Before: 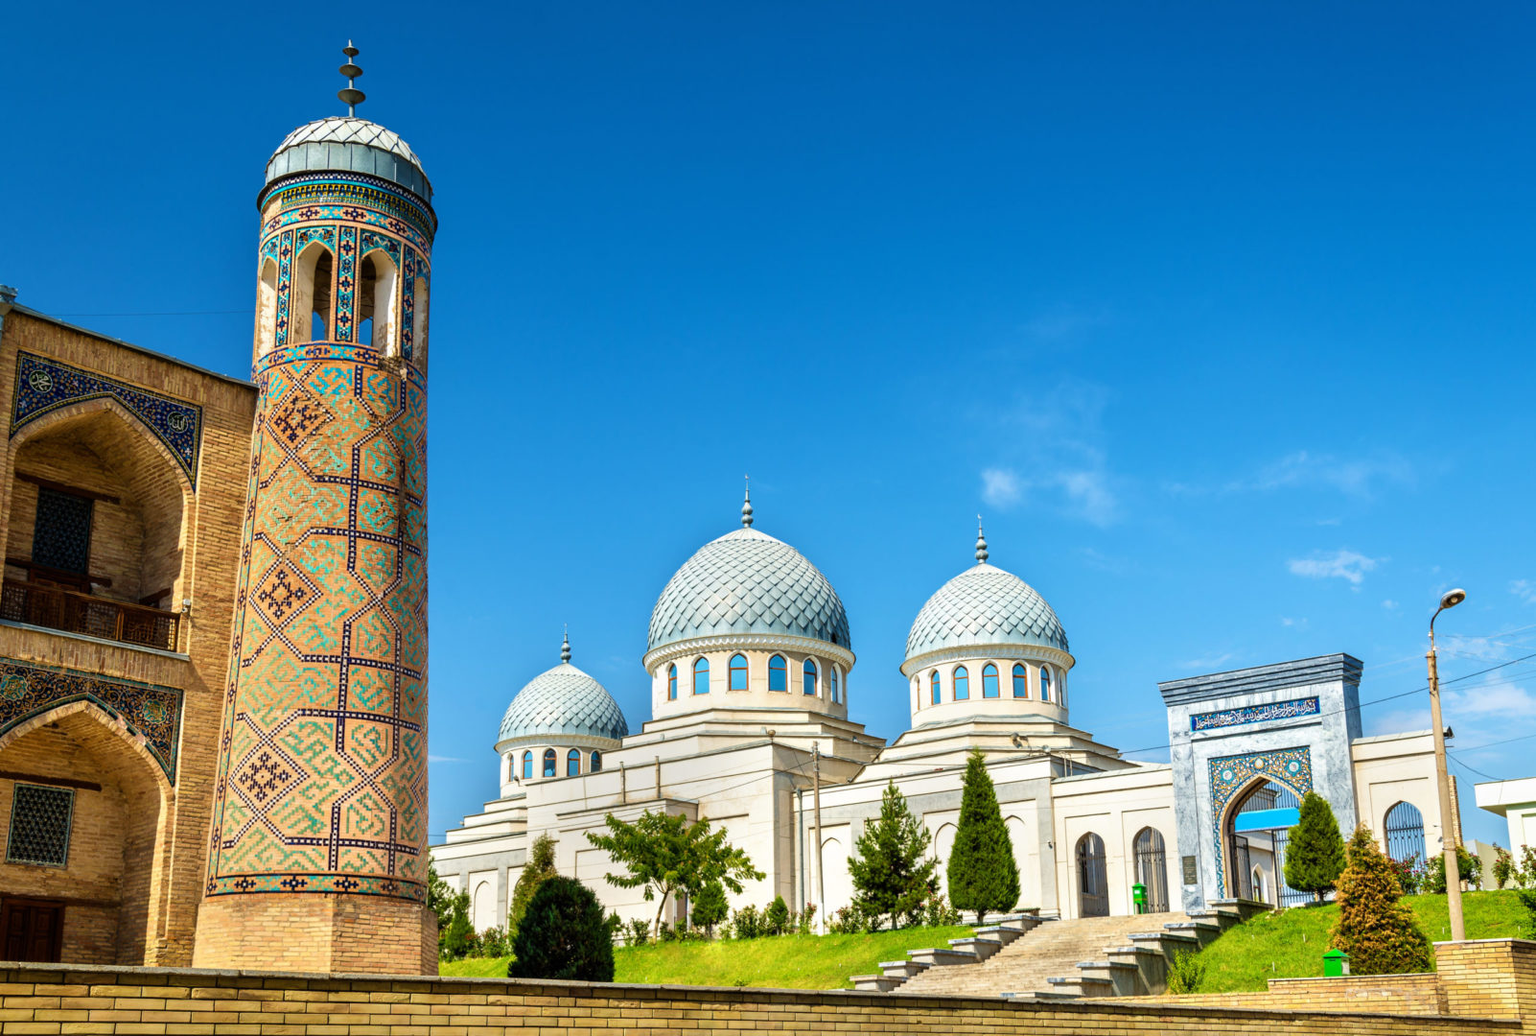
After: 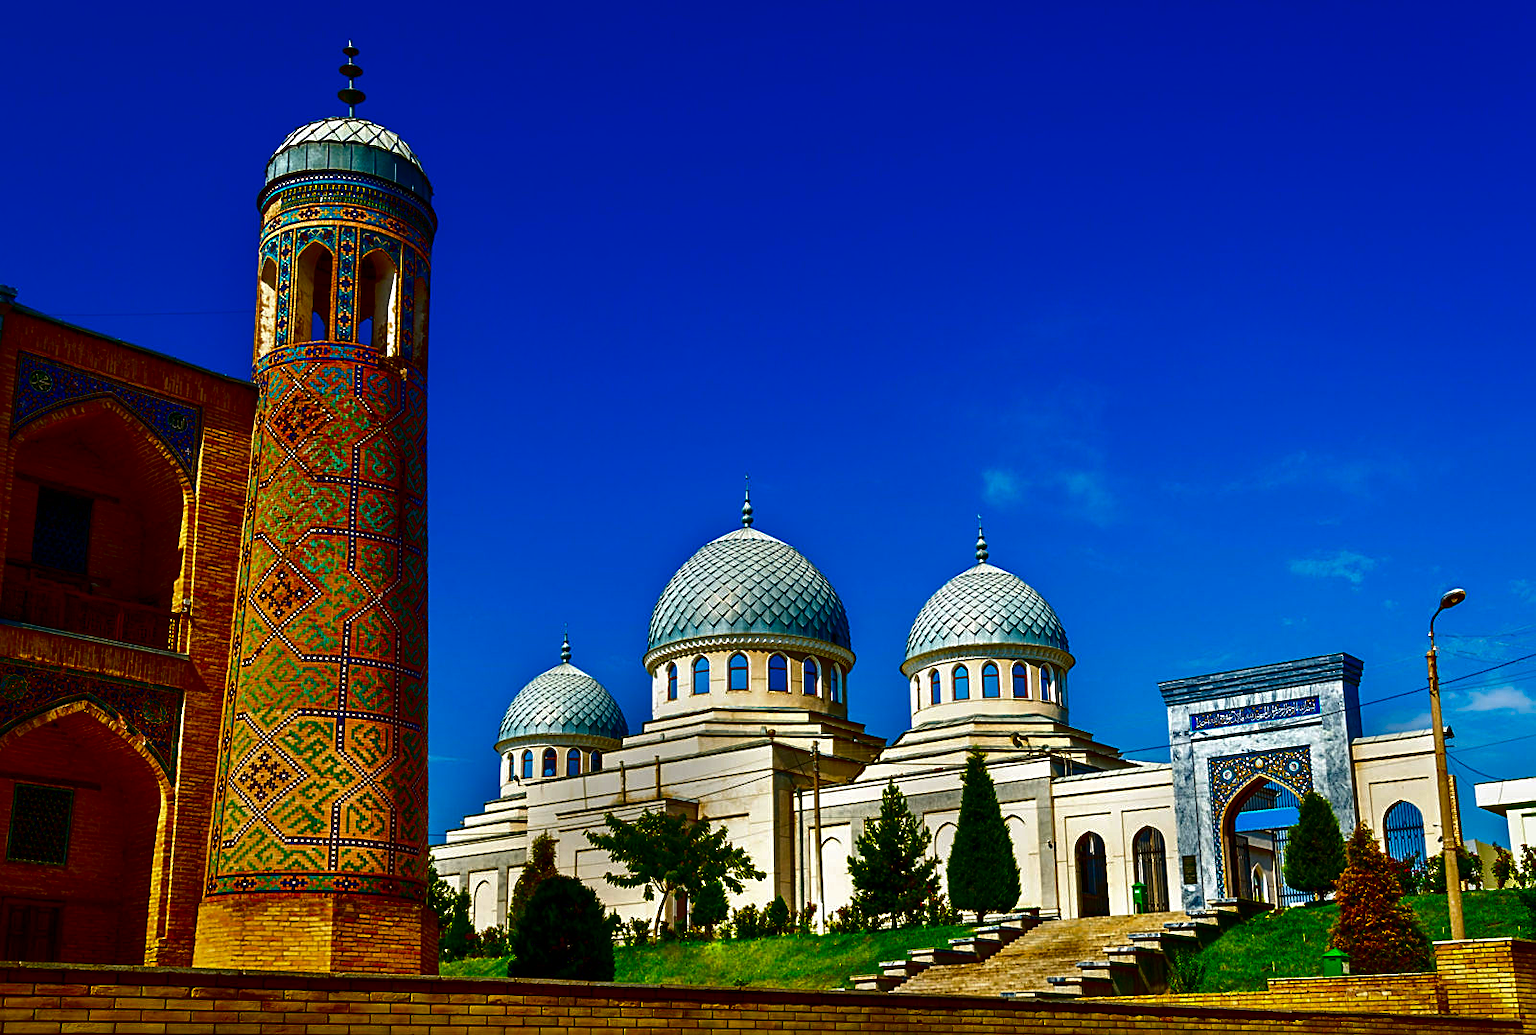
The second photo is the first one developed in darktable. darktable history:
tone equalizer: -7 EV 0.13 EV, smoothing diameter 25%, edges refinement/feathering 10, preserve details guided filter
contrast brightness saturation: brightness -1, saturation 1
sharpen: on, module defaults
